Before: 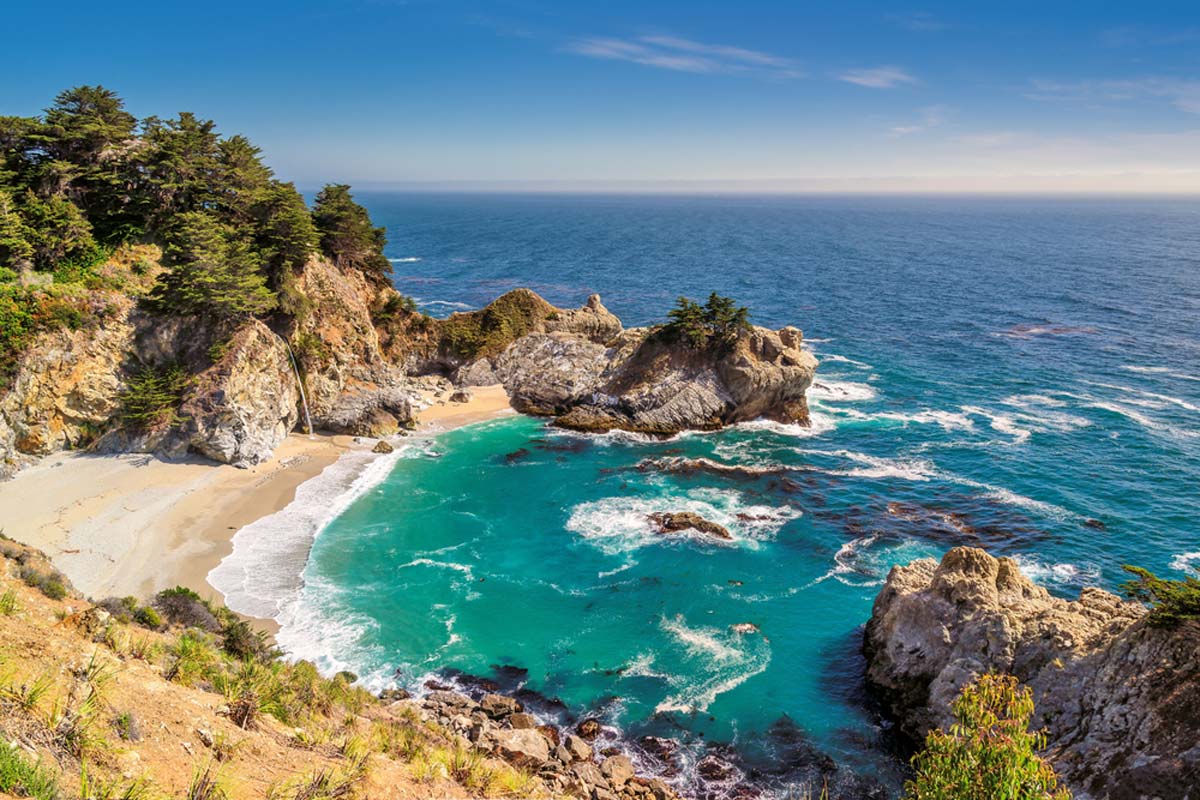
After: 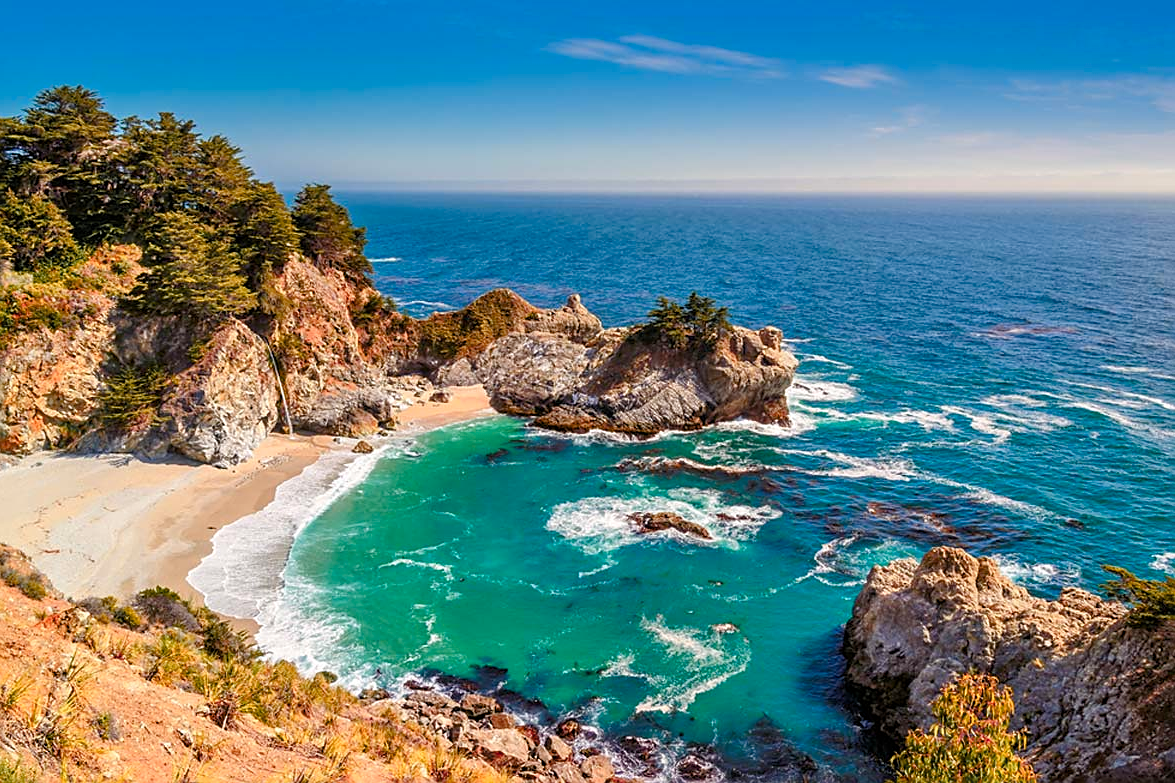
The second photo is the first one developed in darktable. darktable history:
crop: left 1.743%, right 0.268%, bottom 2.011%
color balance rgb: perceptual saturation grading › global saturation 20%, perceptual saturation grading › highlights -25%, perceptual saturation grading › shadows 25%
color zones: curves: ch1 [(0.263, 0.53) (0.376, 0.287) (0.487, 0.512) (0.748, 0.547) (1, 0.513)]; ch2 [(0.262, 0.45) (0.751, 0.477)], mix 31.98%
sharpen: on, module defaults
